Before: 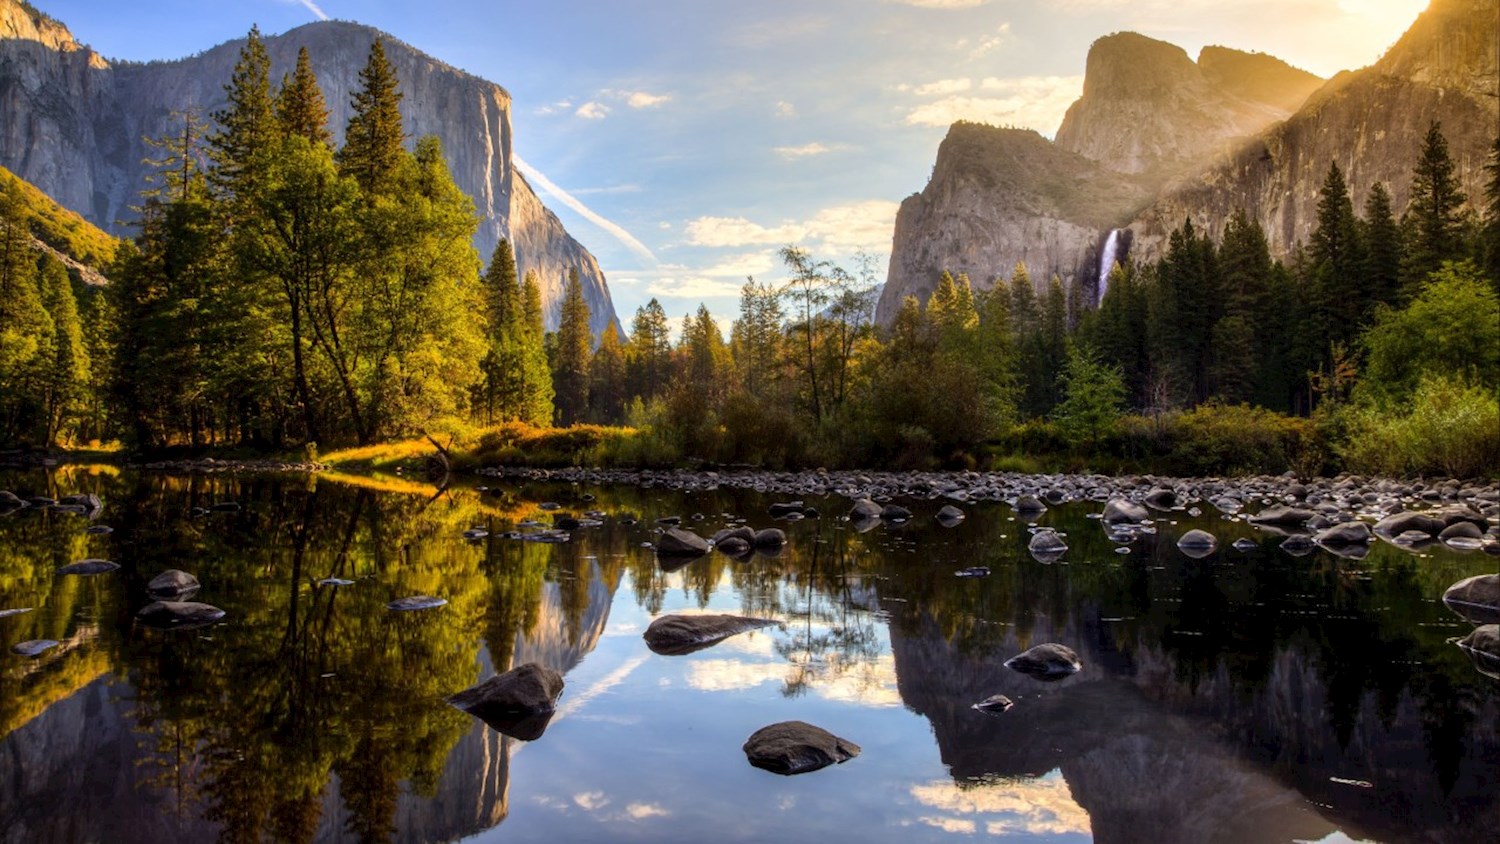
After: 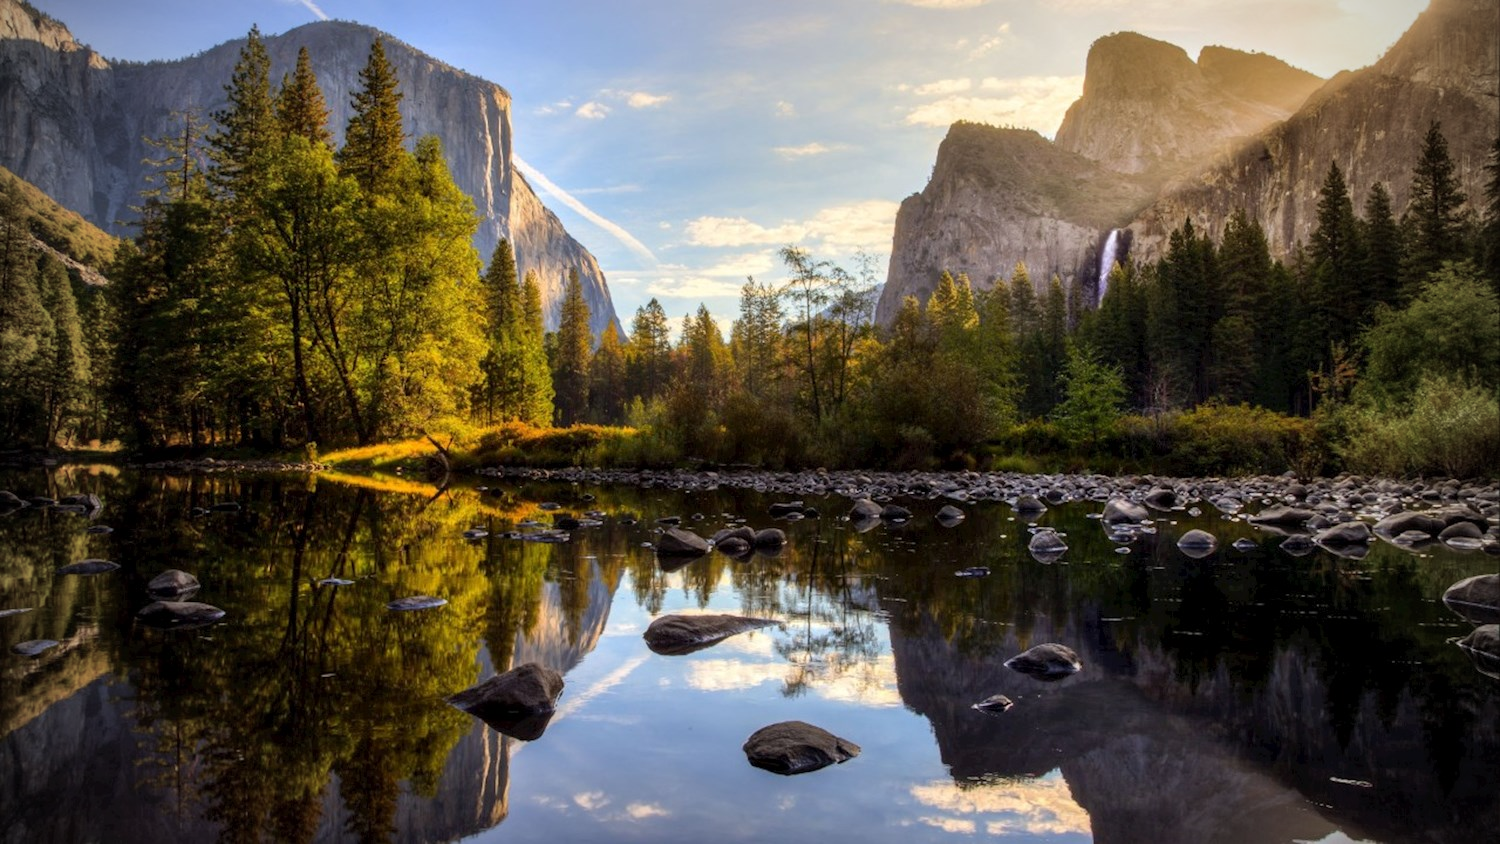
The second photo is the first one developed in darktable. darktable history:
vignetting: fall-off start 67.13%, width/height ratio 1.01
